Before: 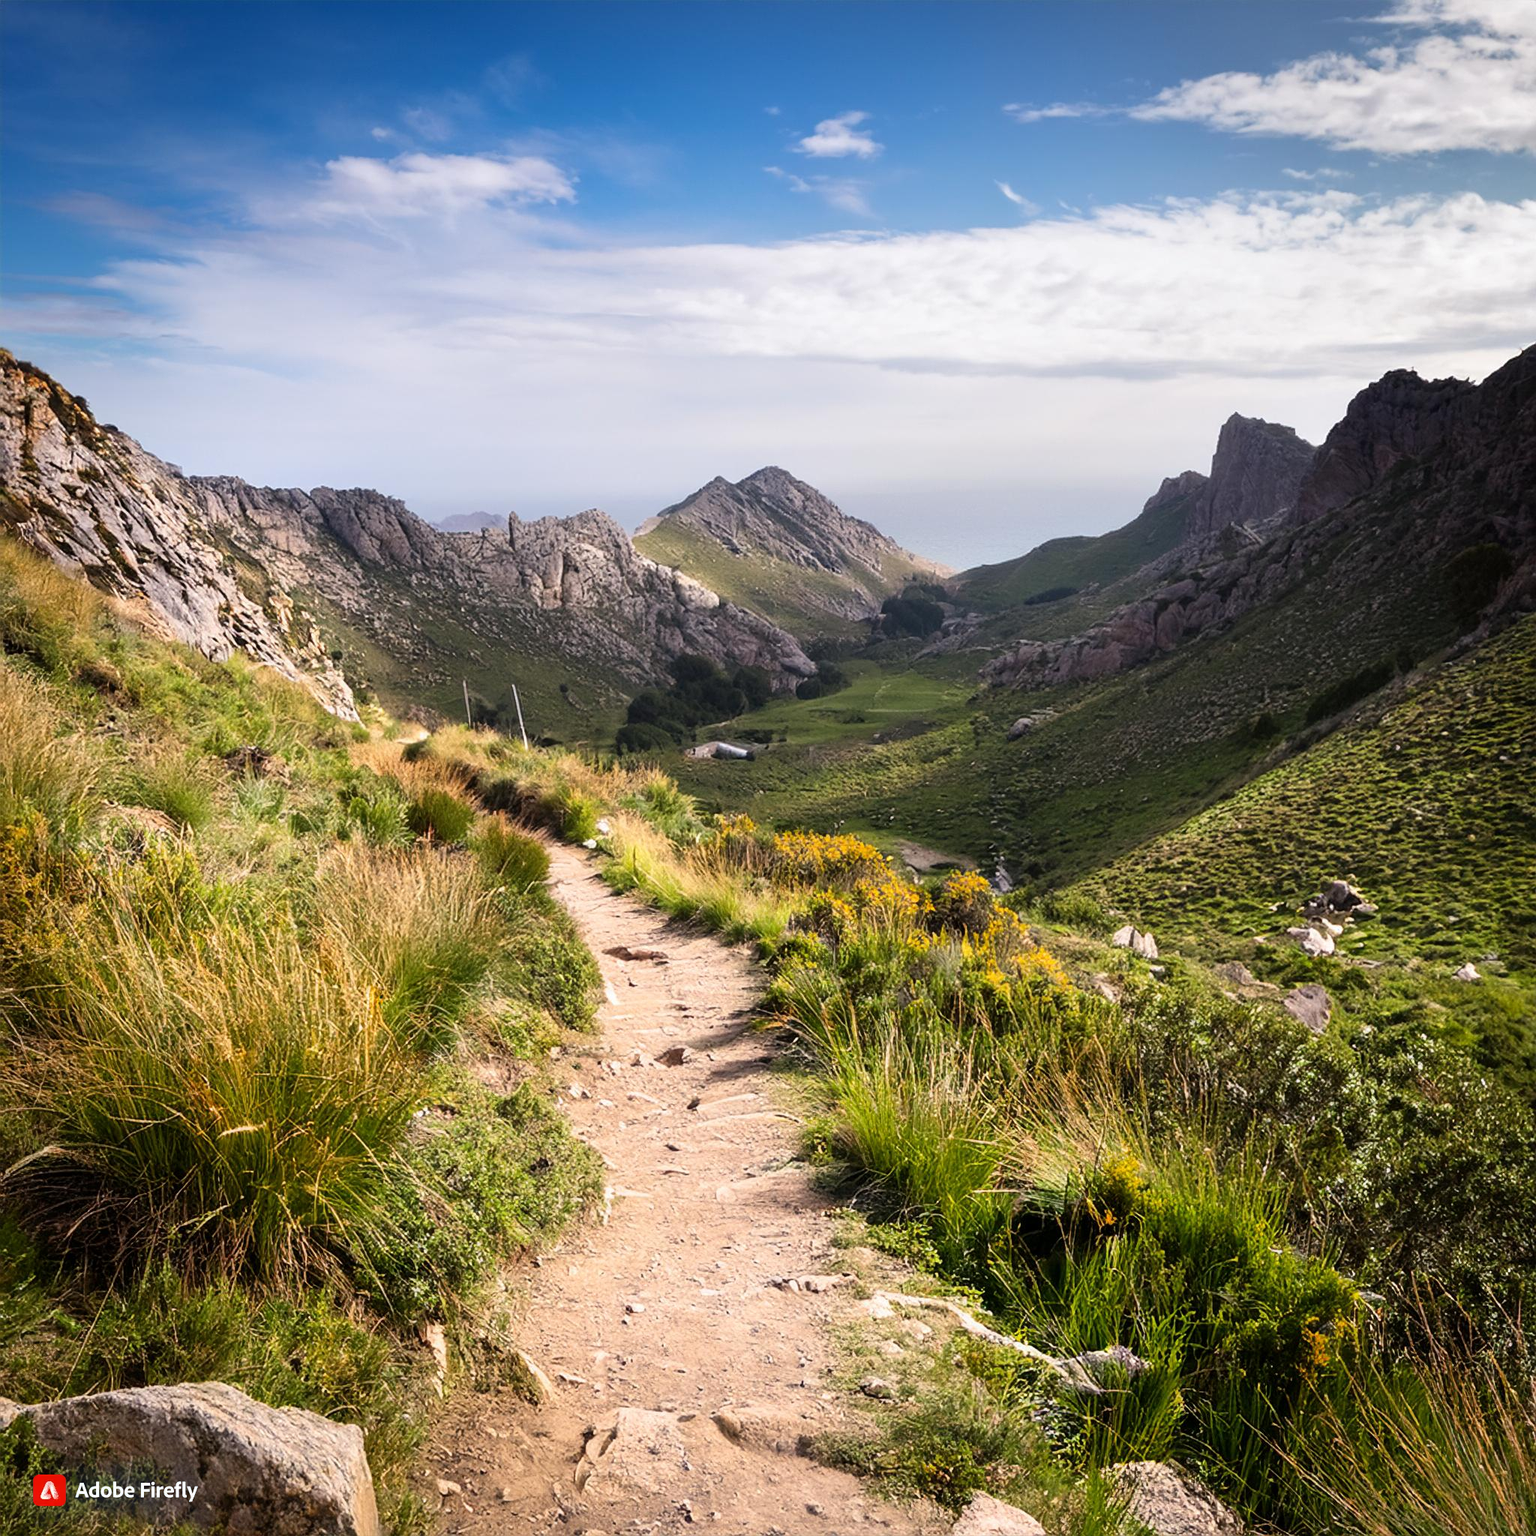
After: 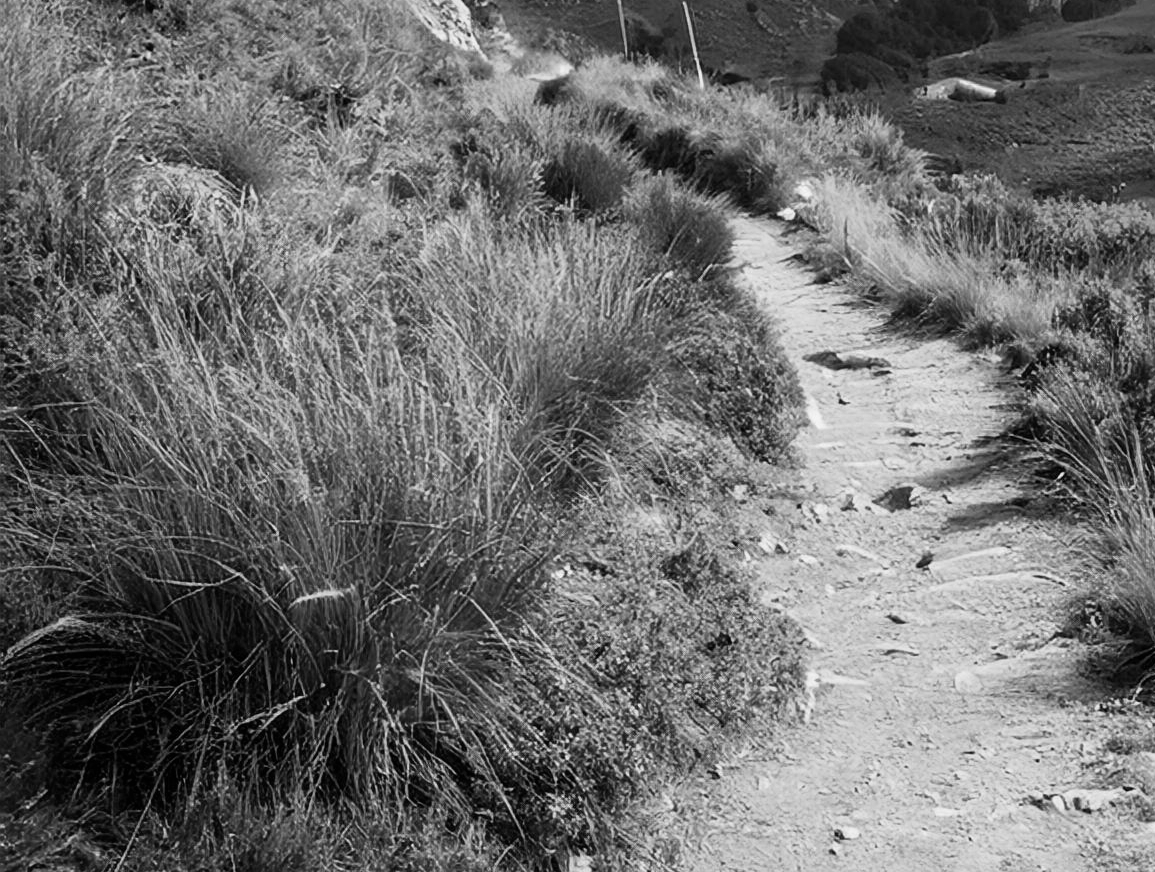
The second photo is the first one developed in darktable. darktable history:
color calibration: output gray [0.18, 0.41, 0.41, 0], gray › normalize channels true, illuminant same as pipeline (D50), adaptation XYZ, x 0.346, y 0.359, gamut compression 0
crop: top 44.483%, right 43.593%, bottom 12.892%
